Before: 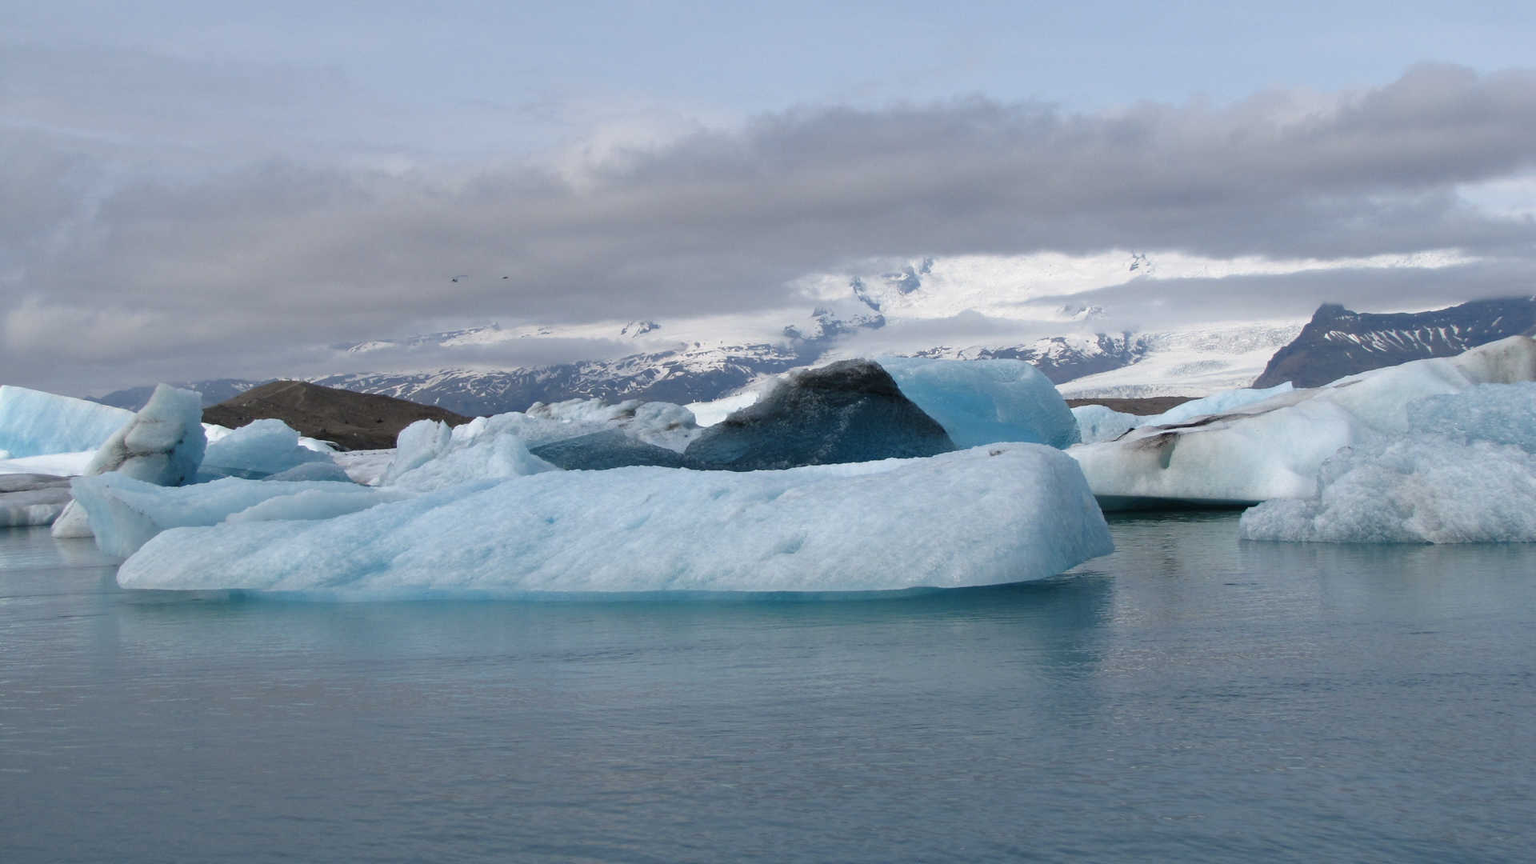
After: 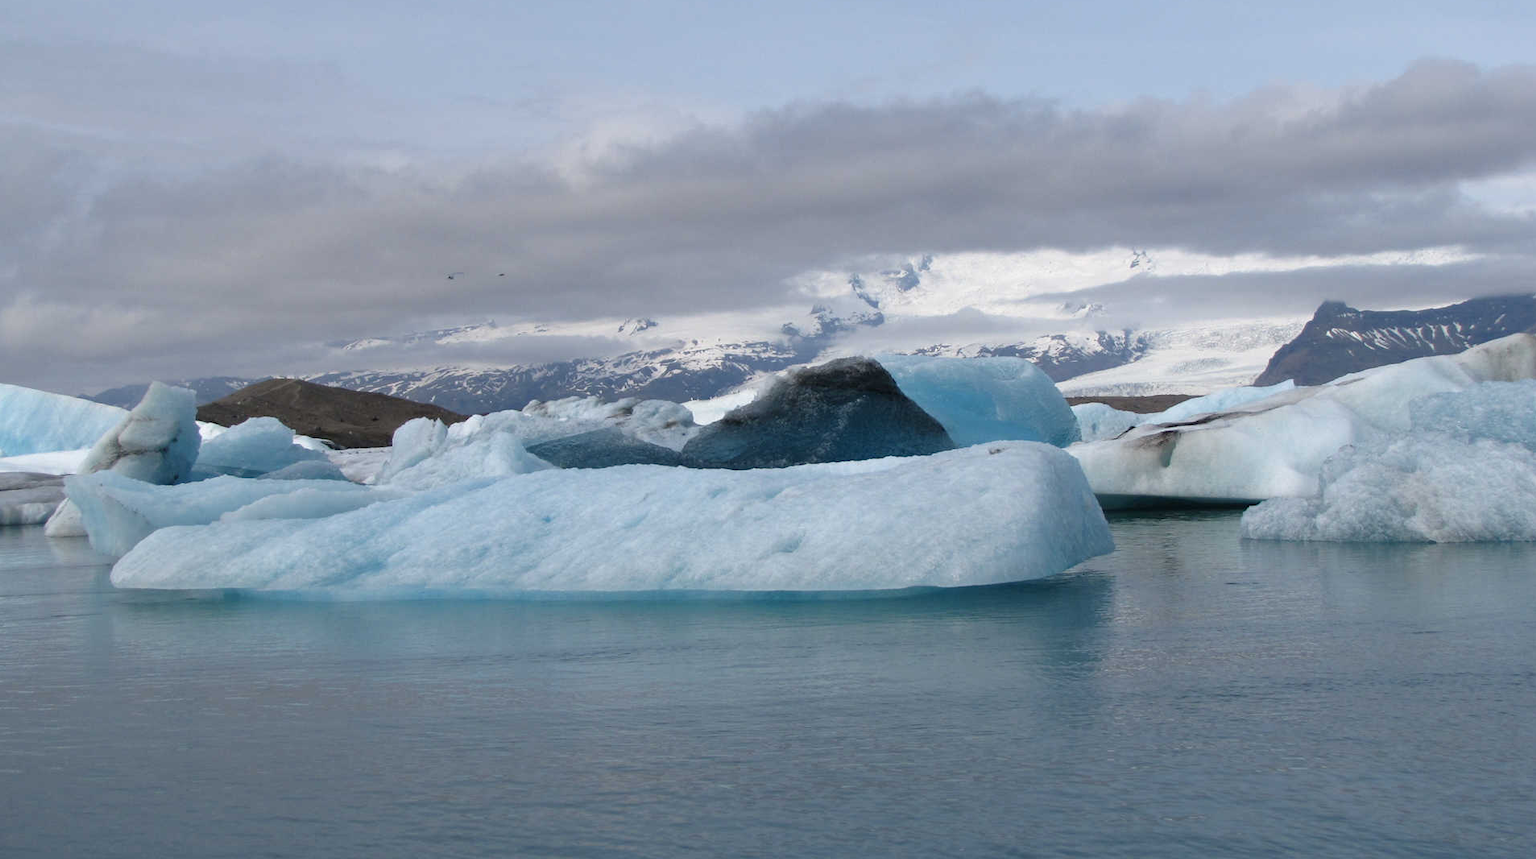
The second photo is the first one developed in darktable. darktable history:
crop: left 0.482%, top 0.623%, right 0.188%, bottom 0.541%
